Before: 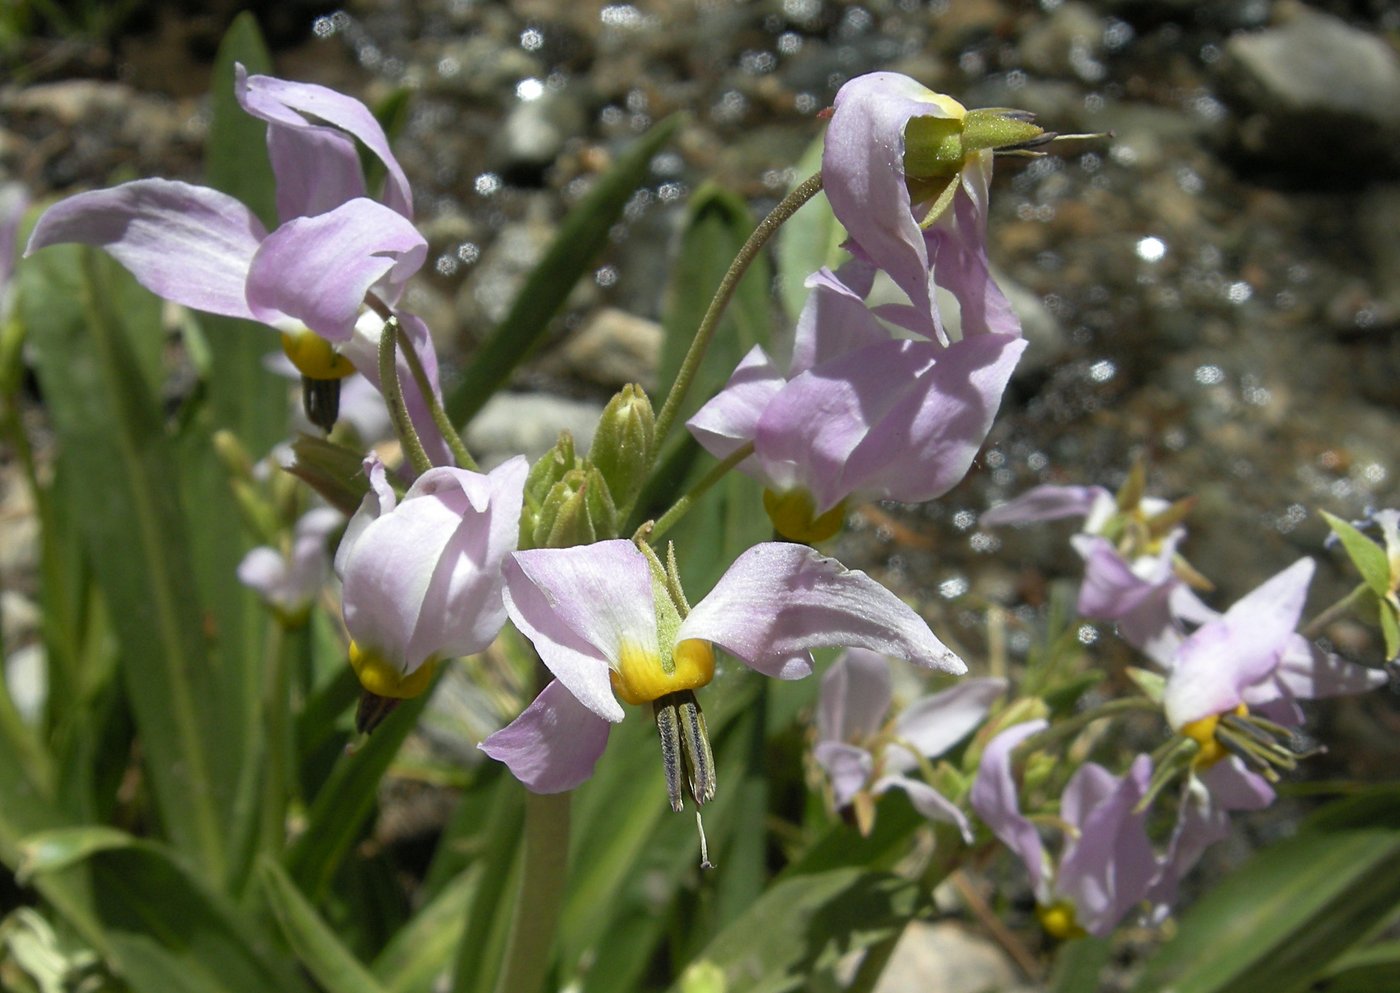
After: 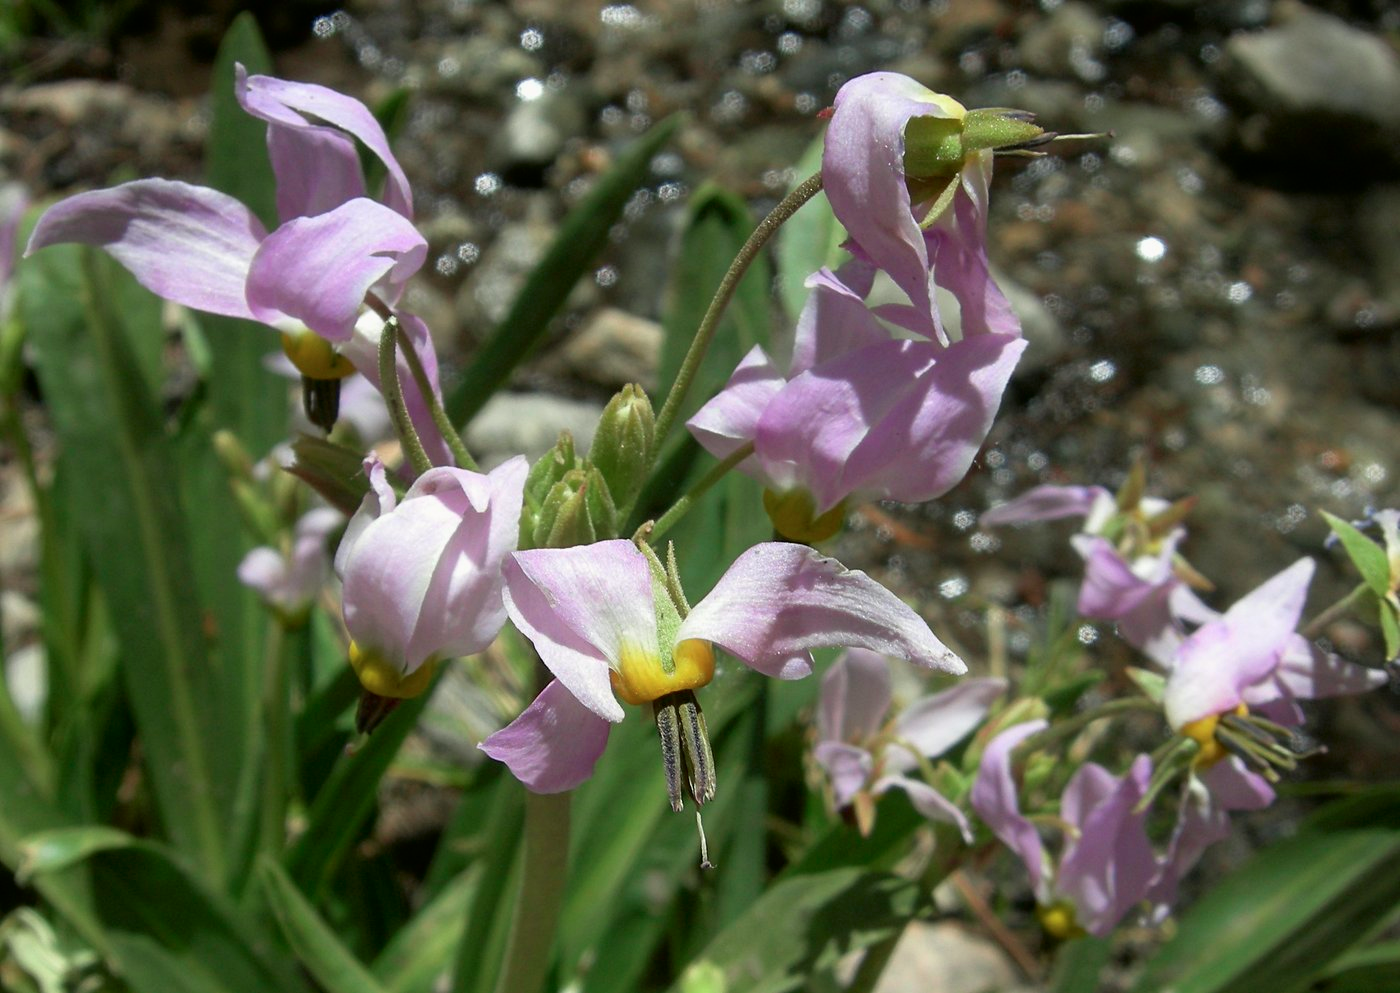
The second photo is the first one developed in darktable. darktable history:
tone curve: curves: ch0 [(0, 0) (0.059, 0.027) (0.162, 0.125) (0.304, 0.279) (0.547, 0.532) (0.828, 0.815) (1, 0.983)]; ch1 [(0, 0) (0.23, 0.166) (0.34, 0.298) (0.371, 0.334) (0.435, 0.408) (0.477, 0.469) (0.499, 0.498) (0.529, 0.544) (0.559, 0.587) (0.743, 0.798) (1, 1)]; ch2 [(0, 0) (0.431, 0.414) (0.498, 0.503) (0.524, 0.531) (0.568, 0.567) (0.6, 0.597) (0.643, 0.631) (0.74, 0.721) (1, 1)], color space Lab, independent channels, preserve colors none
